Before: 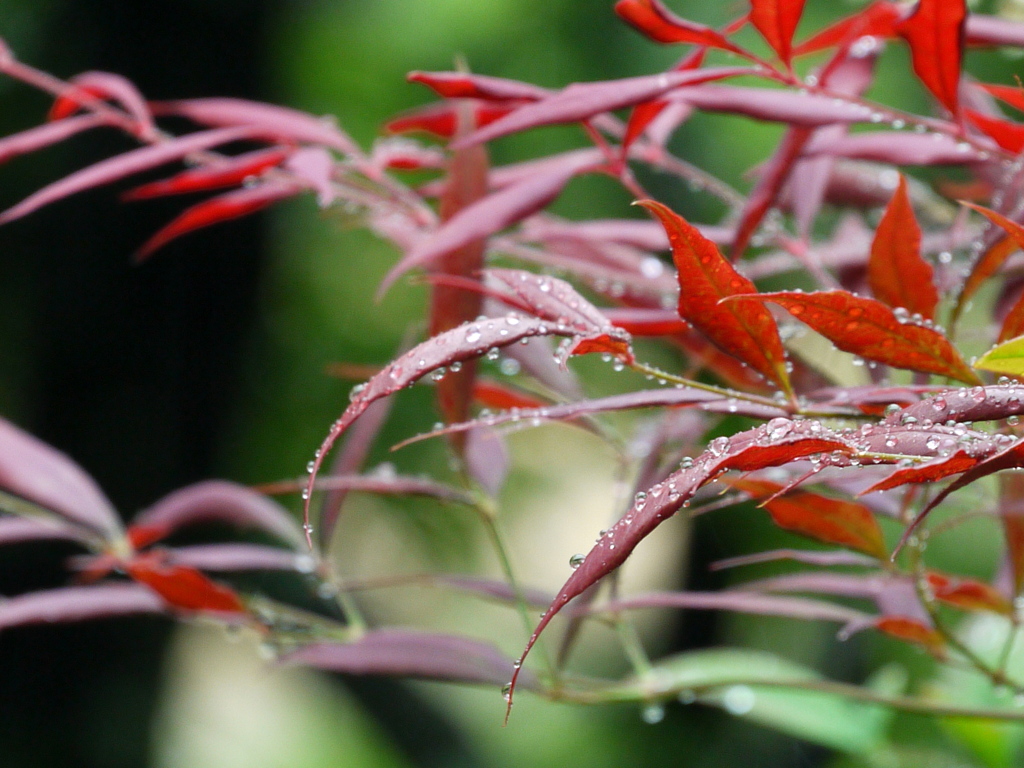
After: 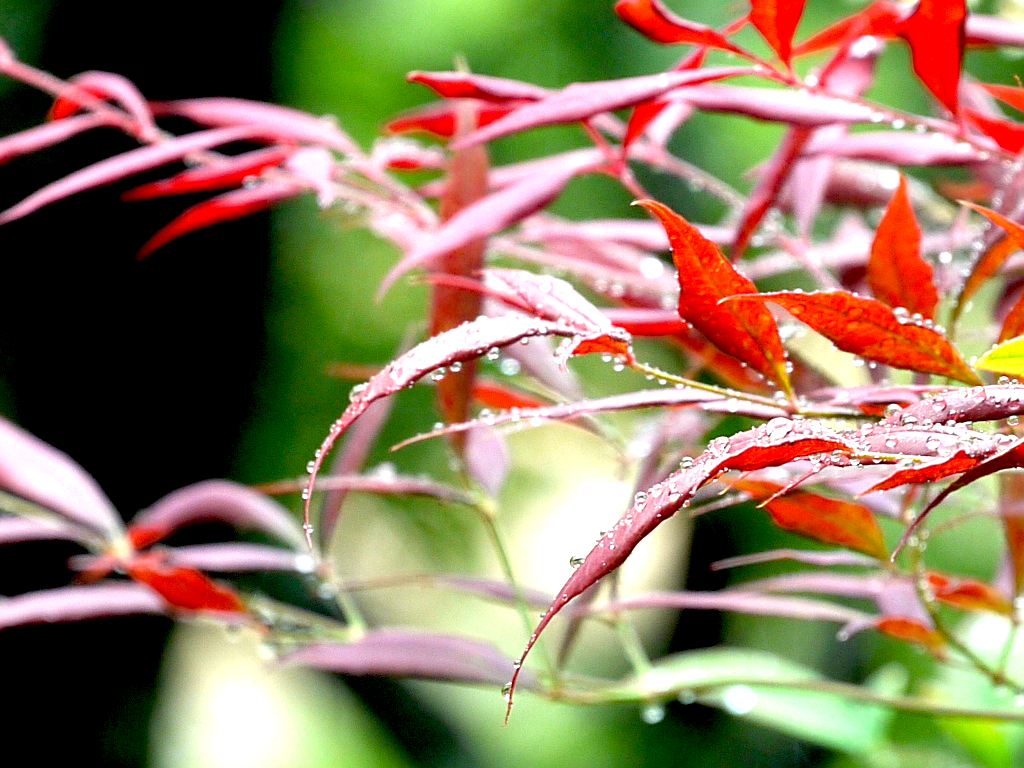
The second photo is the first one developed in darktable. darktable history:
sharpen: on, module defaults
exposure: black level correction 0.011, exposure 1.084 EV, compensate highlight preservation false
